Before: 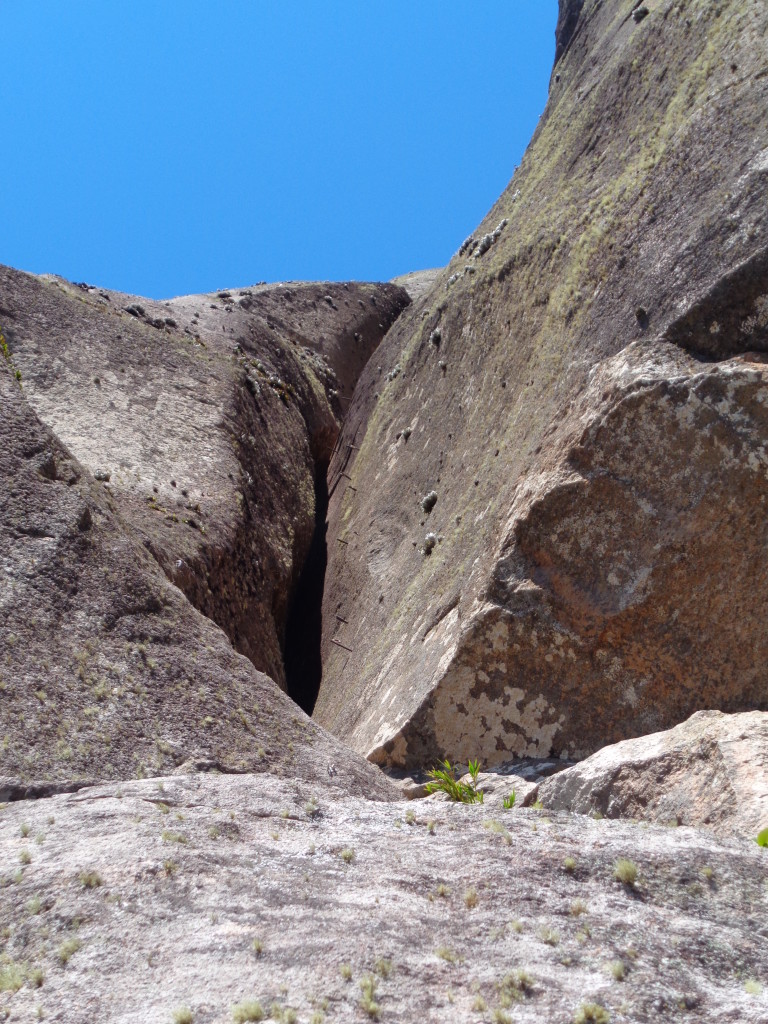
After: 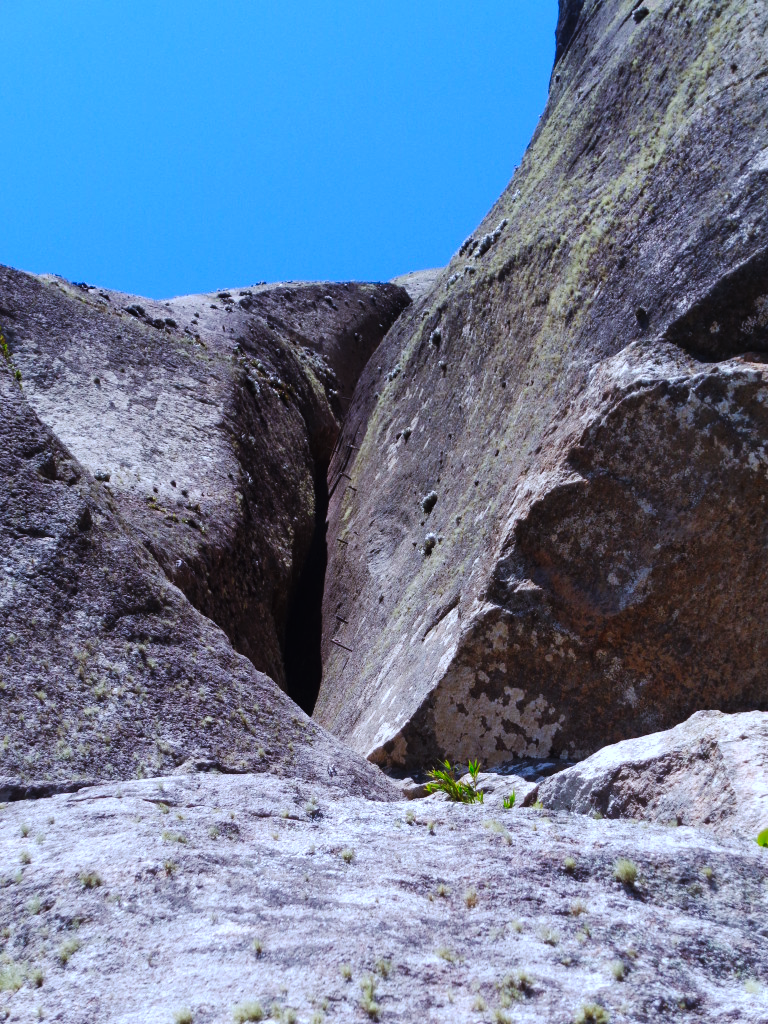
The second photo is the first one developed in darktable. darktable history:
white balance: red 0.948, green 1.02, blue 1.176
tone curve: curves: ch0 [(0, 0) (0.003, 0.003) (0.011, 0.009) (0.025, 0.018) (0.044, 0.028) (0.069, 0.038) (0.1, 0.049) (0.136, 0.062) (0.177, 0.089) (0.224, 0.123) (0.277, 0.165) (0.335, 0.223) (0.399, 0.293) (0.468, 0.385) (0.543, 0.497) (0.623, 0.613) (0.709, 0.716) (0.801, 0.802) (0.898, 0.887) (1, 1)], preserve colors none
